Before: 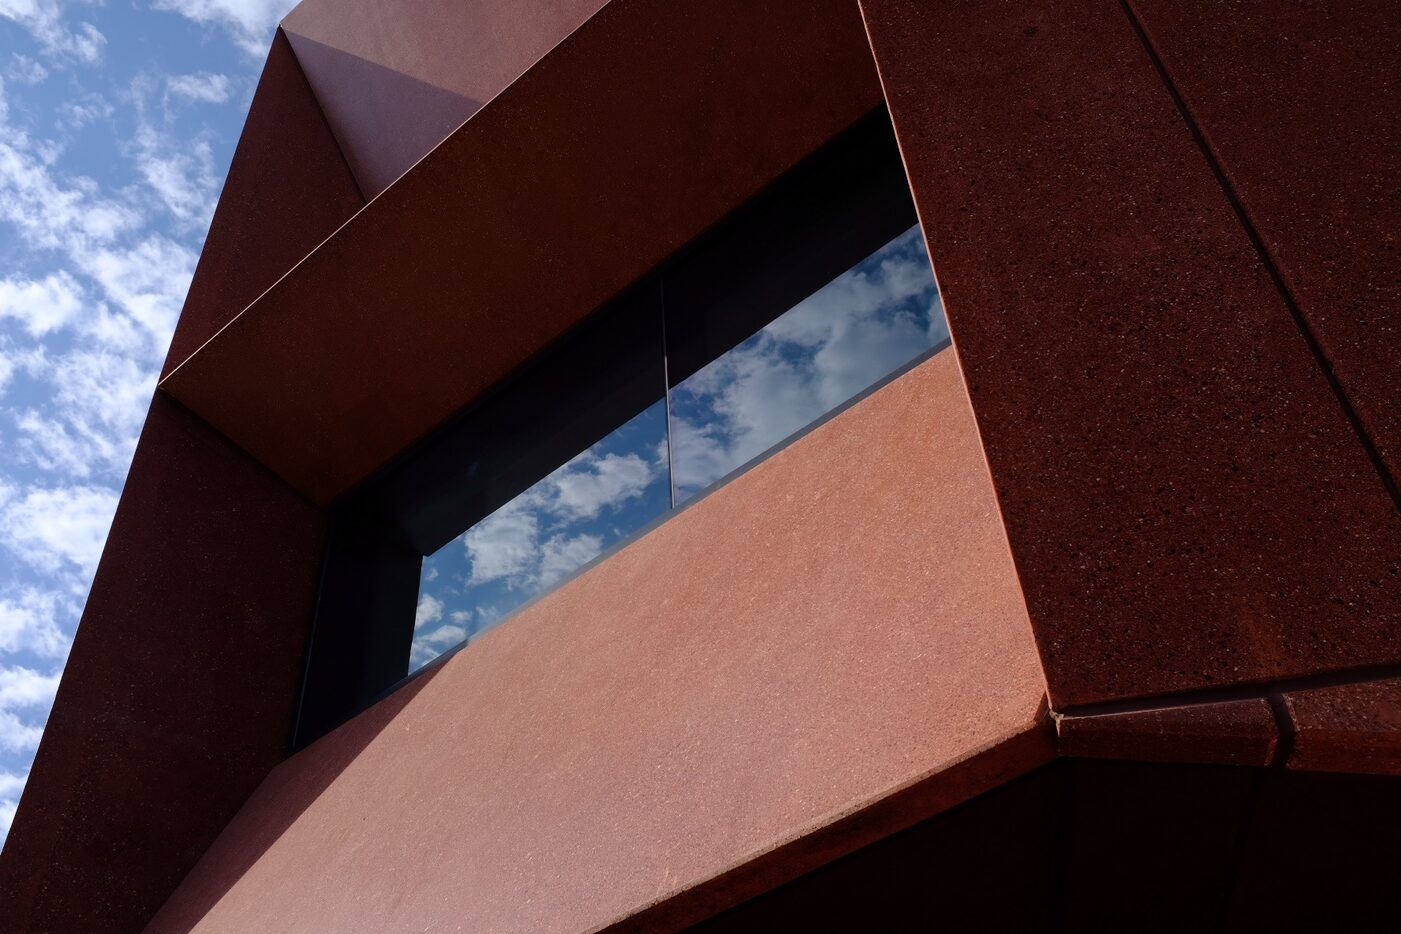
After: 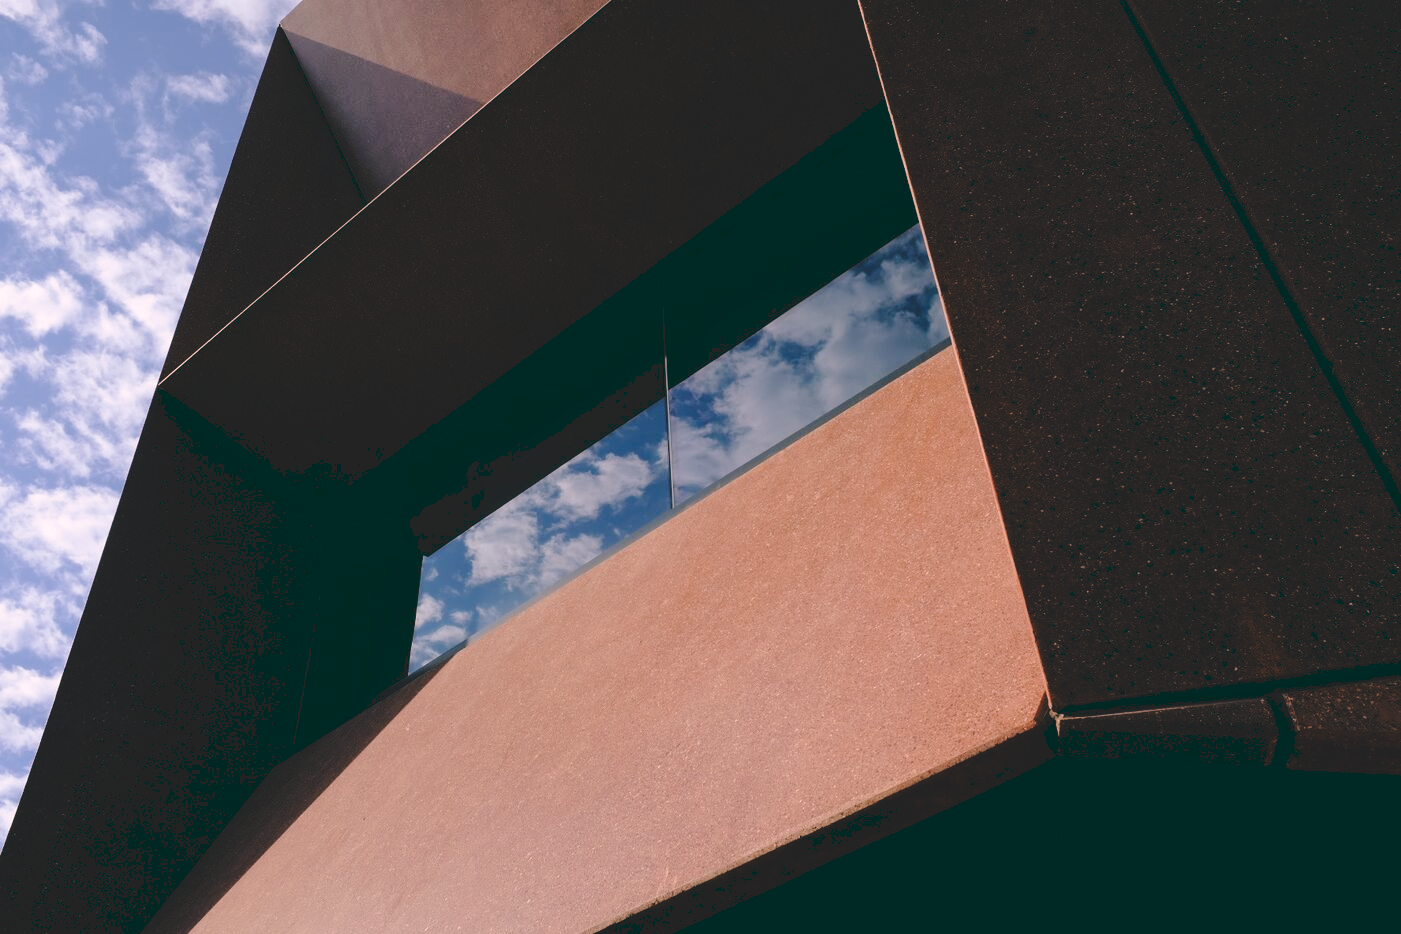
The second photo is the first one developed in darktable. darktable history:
tone curve: curves: ch0 [(0, 0) (0.003, 0.139) (0.011, 0.14) (0.025, 0.138) (0.044, 0.14) (0.069, 0.149) (0.1, 0.161) (0.136, 0.179) (0.177, 0.203) (0.224, 0.245) (0.277, 0.302) (0.335, 0.382) (0.399, 0.461) (0.468, 0.546) (0.543, 0.614) (0.623, 0.687) (0.709, 0.758) (0.801, 0.84) (0.898, 0.912) (1, 1)], preserve colors none
color look up table: target L [97.78, 89.68, 89.74, 89.75, 79.64, 72.03, 64.2, 57.28, 49.61, 53.16, 29.19, 4.598, 201.28, 96.29, 80.5, 78.09, 66.57, 66.45, 57.83, 54.17, 53.35, 43.64, 33.09, 31.42, 31.16, 23.11, 81.67, 68.78, 65.59, 63.25, 52.74, 65.46, 55.52, 54.21, 41.78, 48.26, 34.01, 34.09, 25.08, 19.76, 21.58, 1.786, 0.512, 91.6, 80.32, 64.16, 57.37, 55.07, 31.94], target a [-25.45, -20.16, -30.35, -26.28, -15.94, -4.404, -48.24, -23.47, -26.48, -2.807, -28.91, -14.47, 0, 7.999, 3.572, 17.75, 41.18, 8.556, 28.35, 55.16, 64.57, 26.08, 38.74, 32.82, 1.097, -3, 32.1, 20.25, 30.94, 64.99, 21.23, 54.92, 71, 44.23, 15.35, 58.74, 24.57, 41.59, 24.53, -1.465, 25.92, 15.14, 0.811, -20.37, -17.83, -1.673, -9.092, -23.69, -17.98], target b [47.37, 19.49, 35.54, 15.4, 4.422, 62.34, 38.49, 14.94, 30.71, 43.57, 17.98, 7.027, -0.001, 17.75, 48.08, 65.85, 23.88, 24.29, 50.93, 58.44, 41.95, 29.73, 39.73, 19.93, 4.377, 26.32, -12.53, -6.146, -41.8, -19.14, -27.31, -39.65, 10.84, -7.429, -60.93, -23.17, -7.338, -53.47, -56.76, -27.42, -33.67, -36.17, -9.965, -4.248, -21.45, -12.53, -46.31, -19.01, -4.16], num patches 49
